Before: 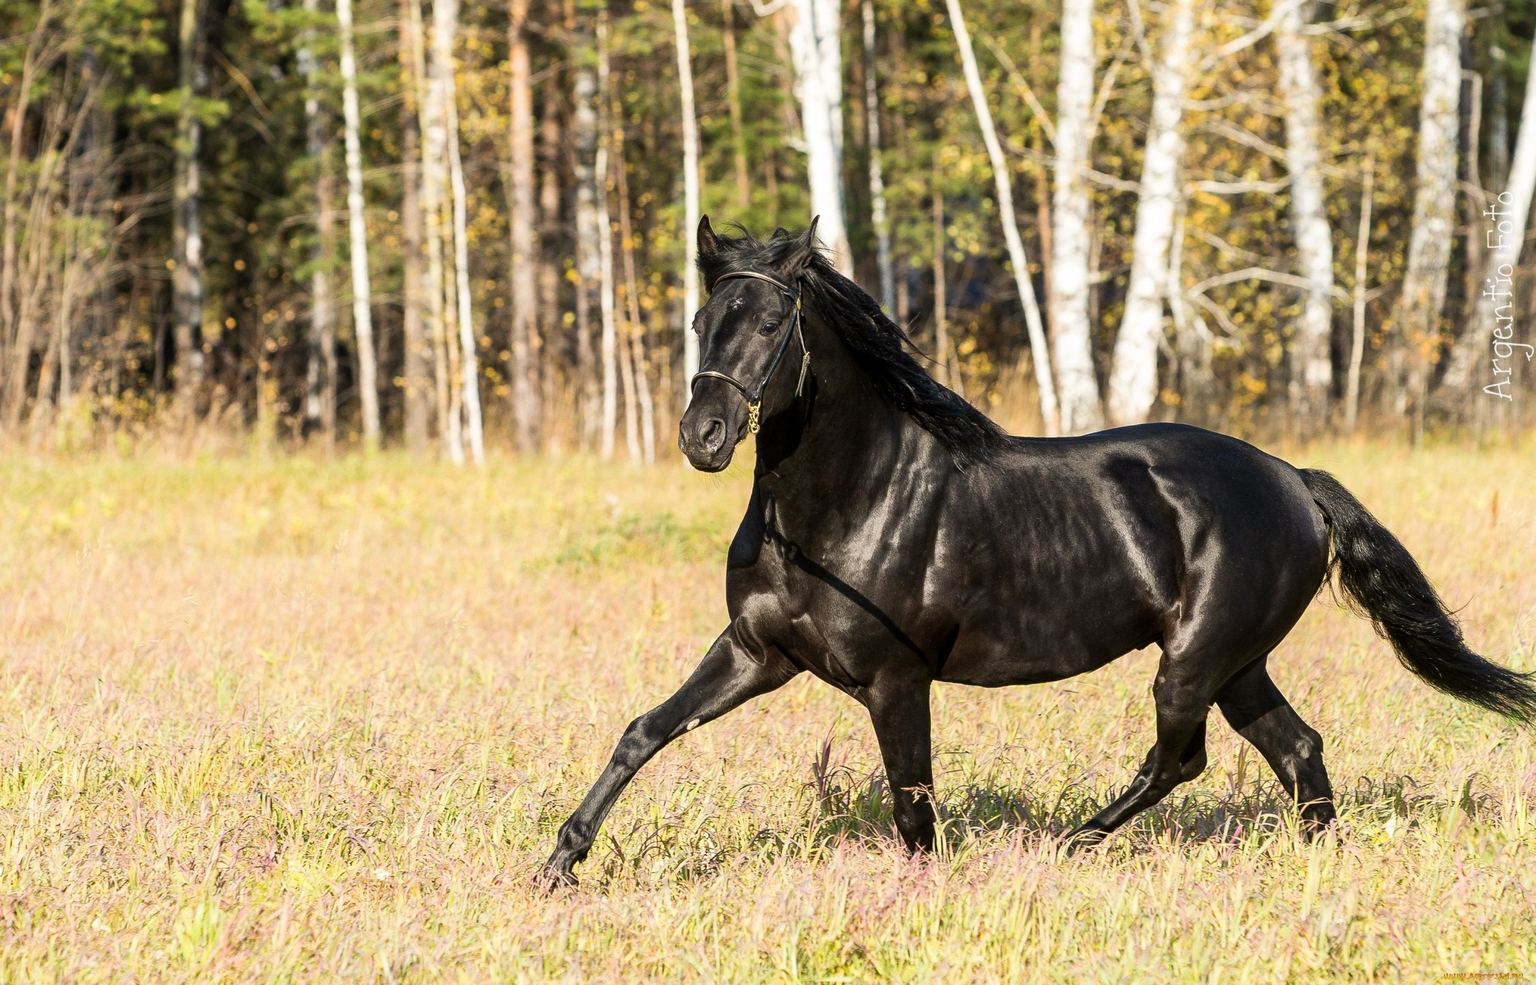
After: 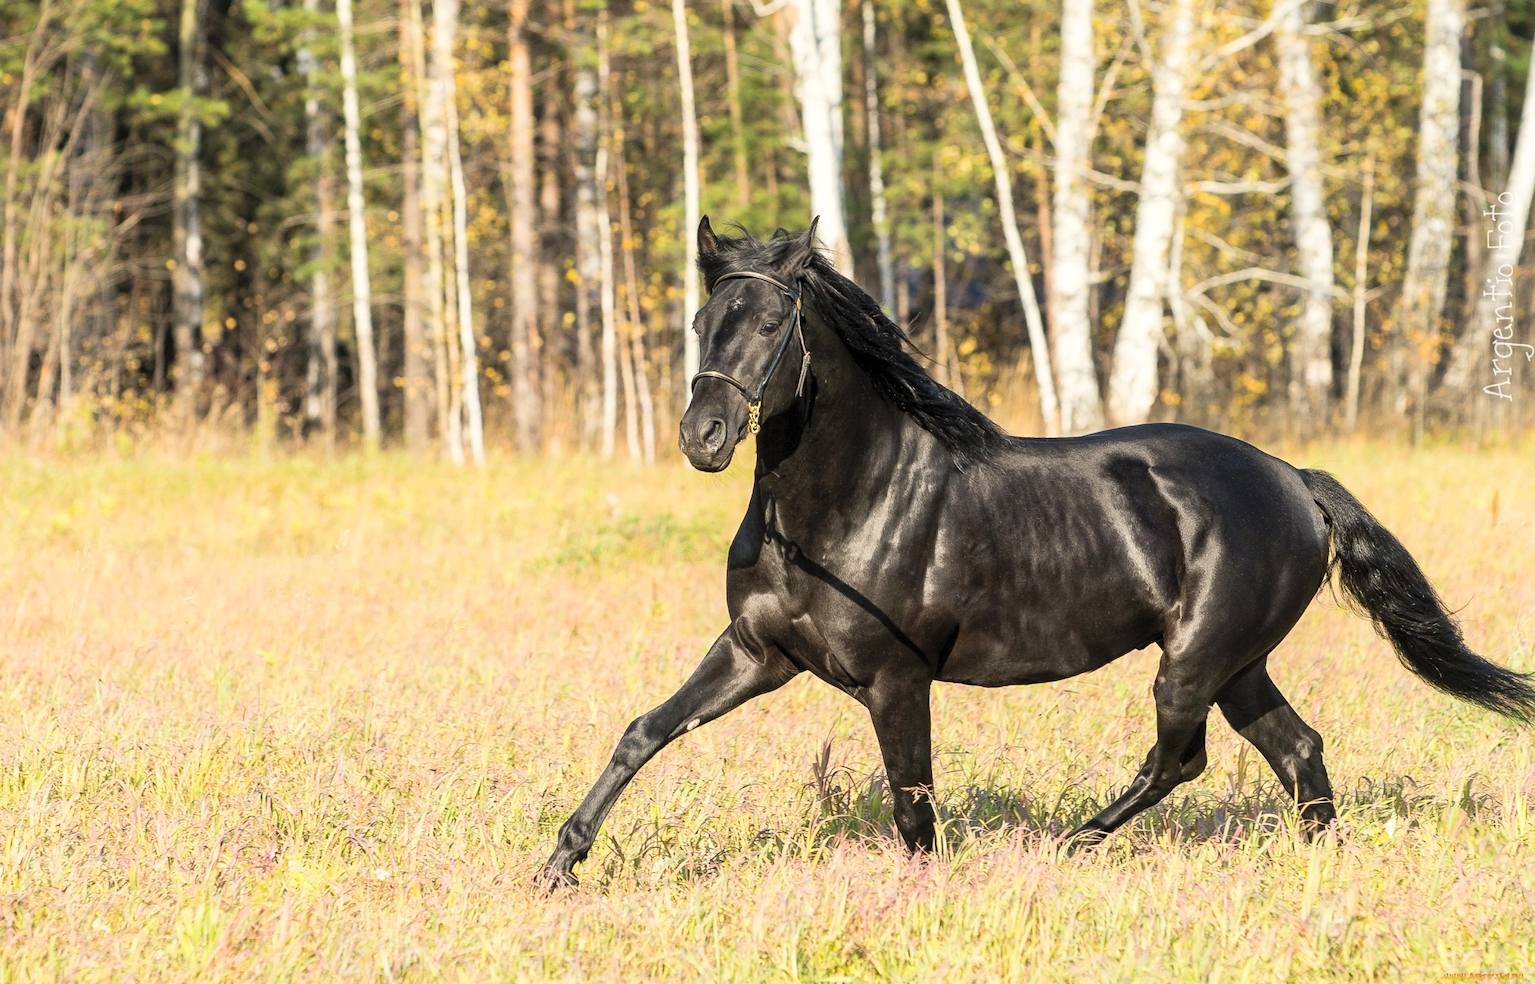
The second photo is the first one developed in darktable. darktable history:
color correction: highlights b* 3.03
contrast brightness saturation: brightness 0.15
